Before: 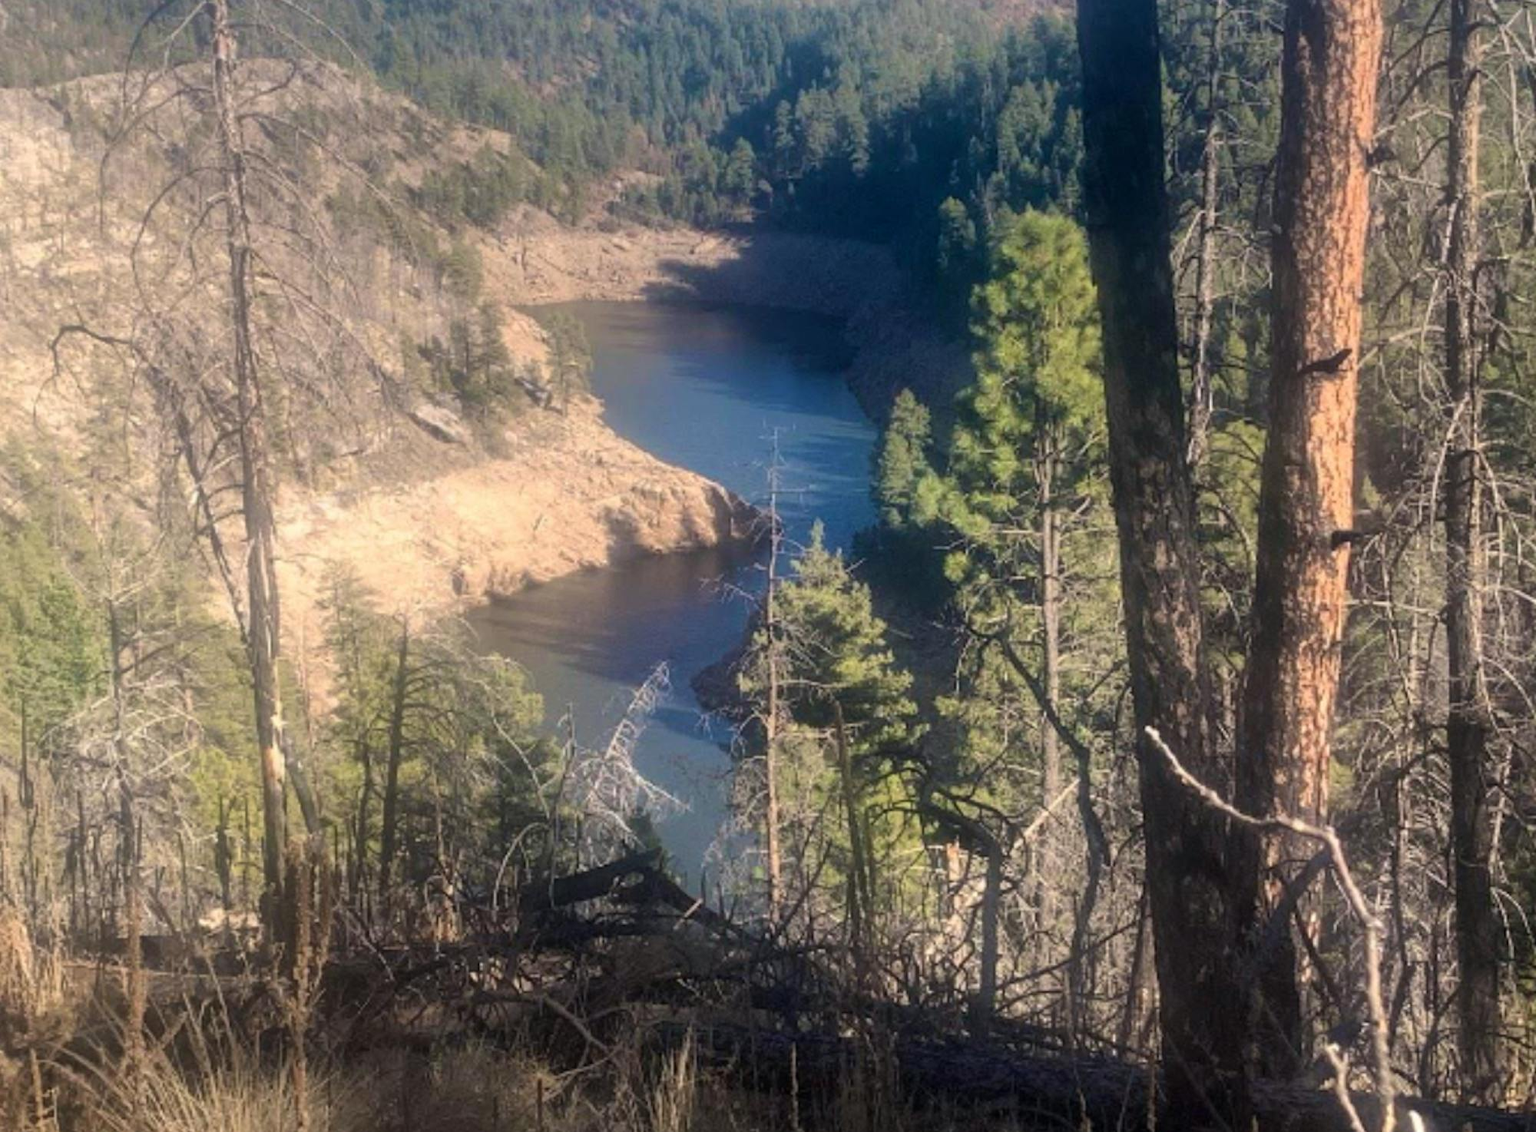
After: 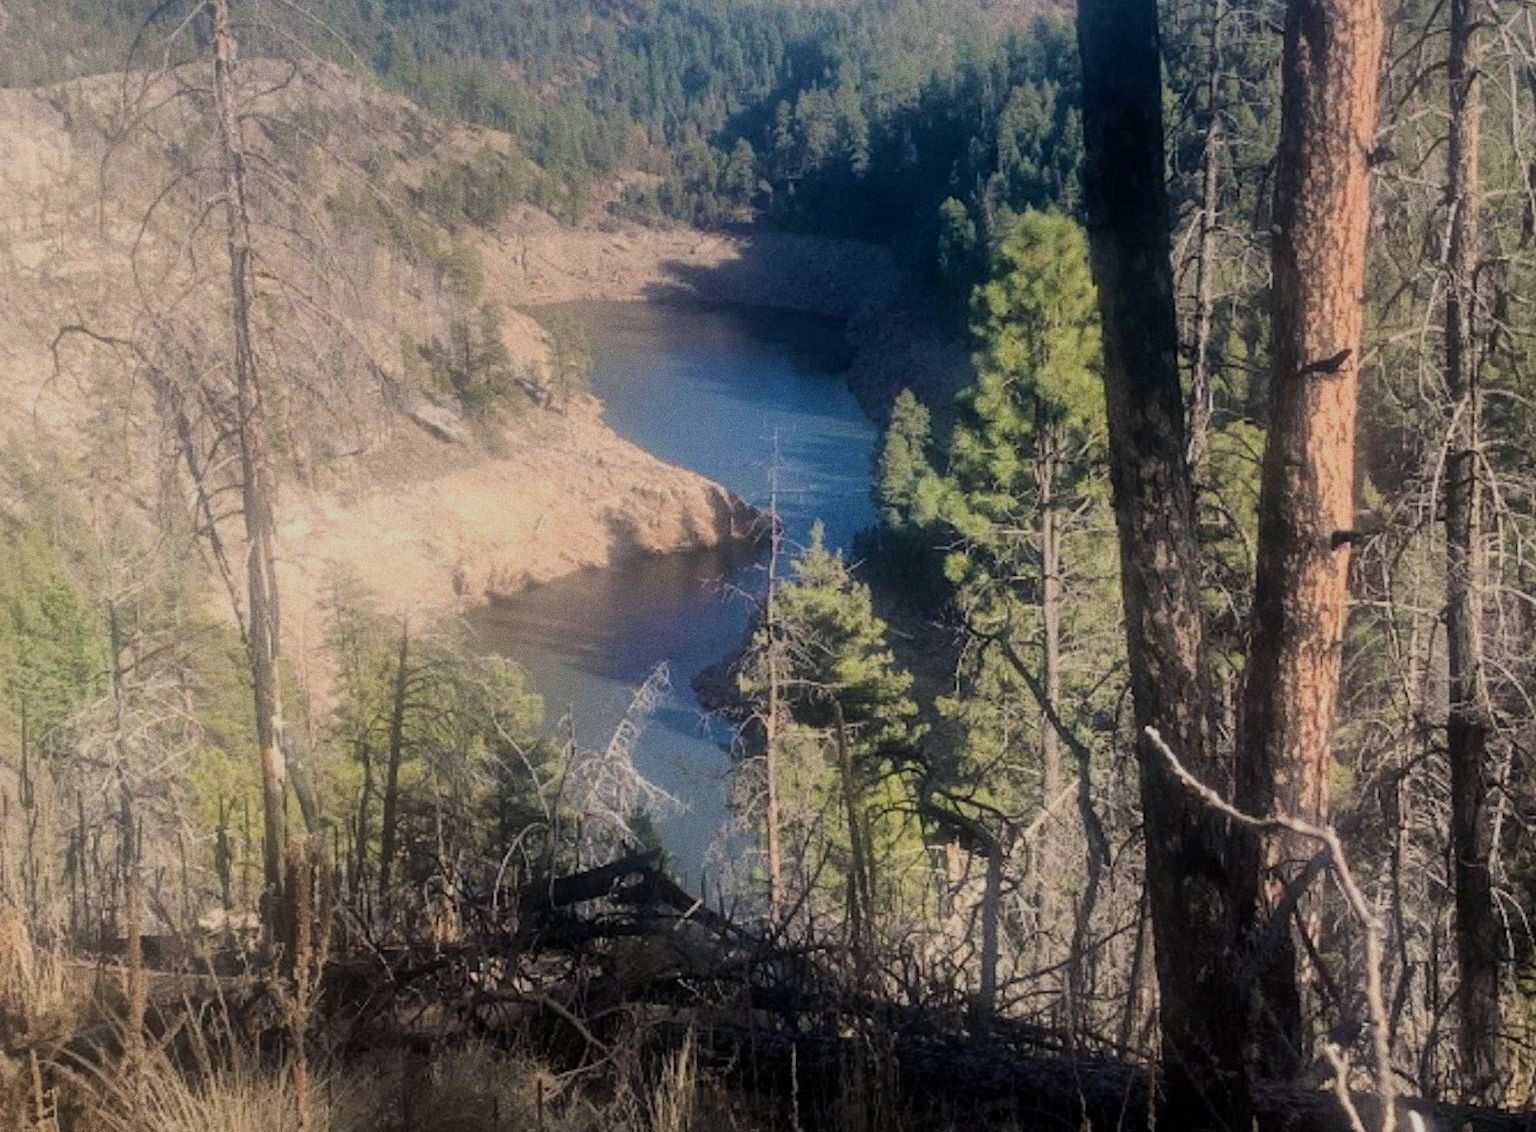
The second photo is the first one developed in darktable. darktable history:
grain: coarseness 0.09 ISO, strength 40%
filmic rgb: black relative exposure -7.65 EV, white relative exposure 4.56 EV, hardness 3.61
